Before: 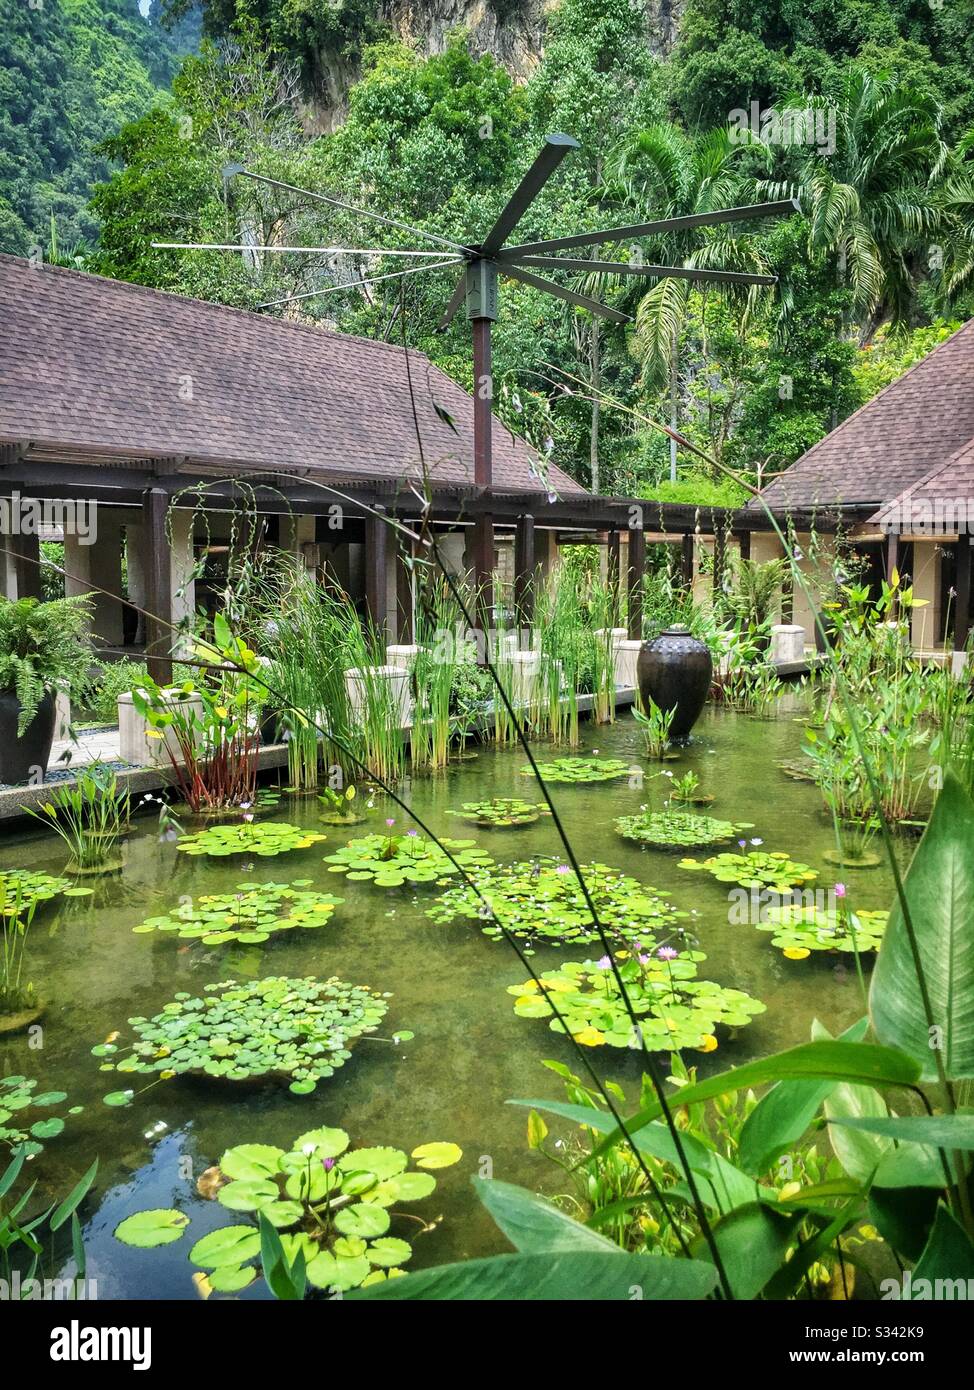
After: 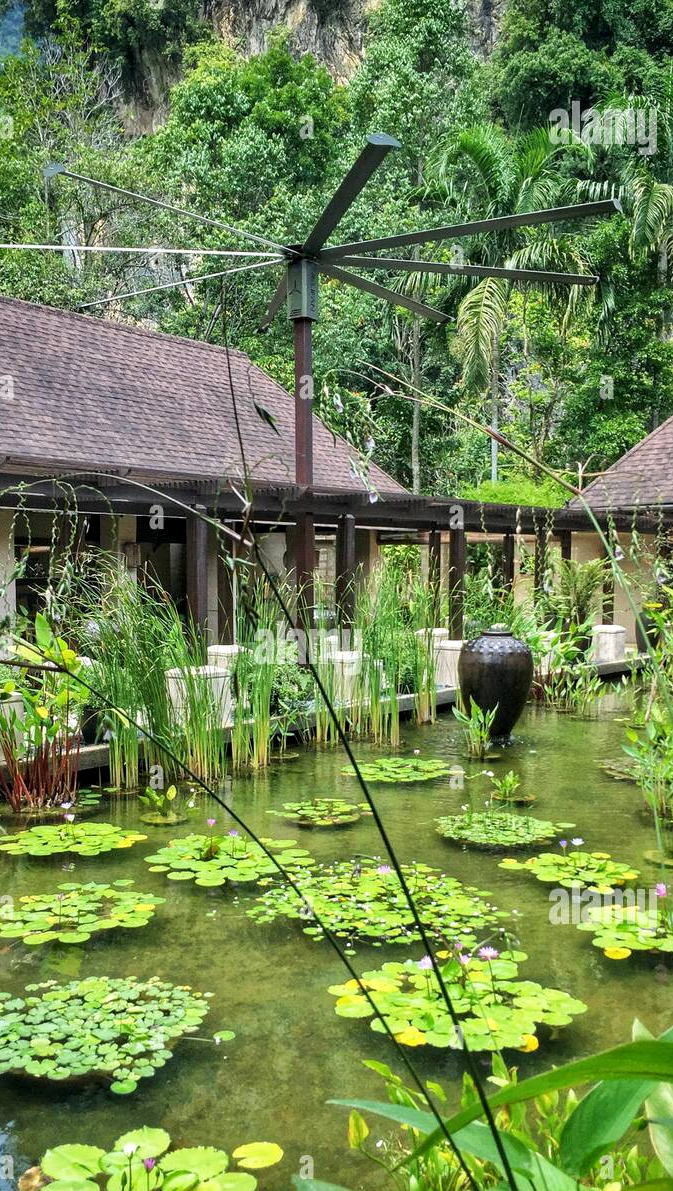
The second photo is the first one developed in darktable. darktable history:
crop: left 18.48%, right 12.341%, bottom 14.278%
local contrast: highlights 105%, shadows 99%, detail 119%, midtone range 0.2
